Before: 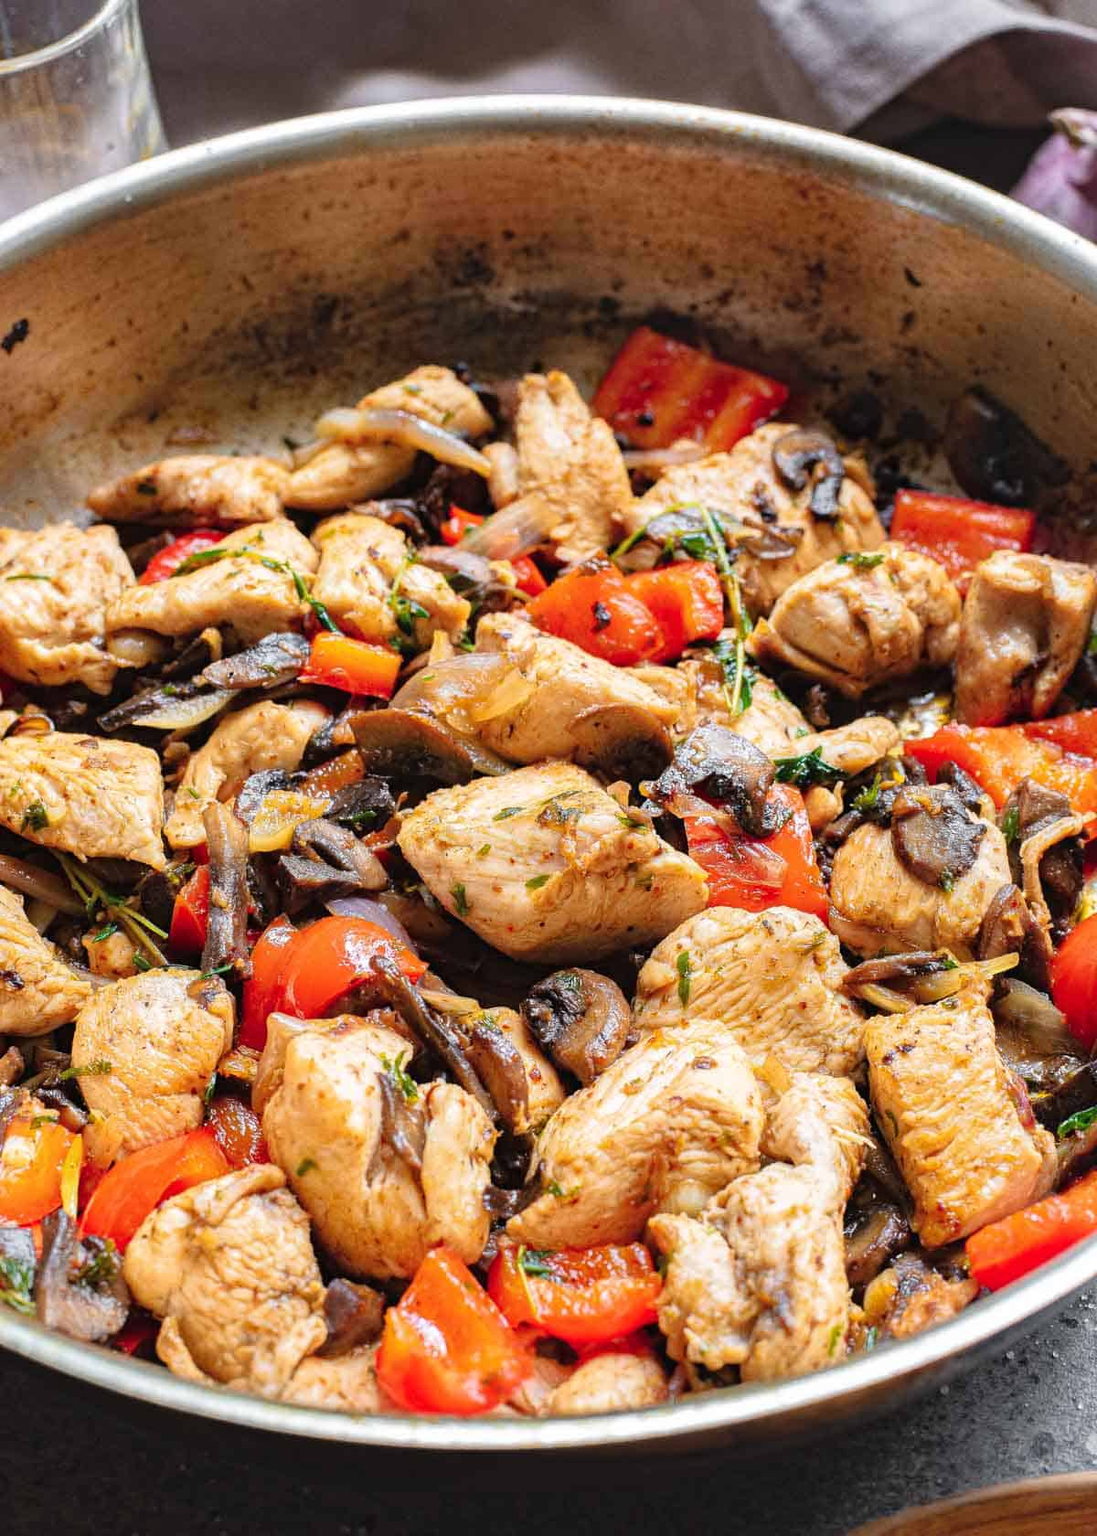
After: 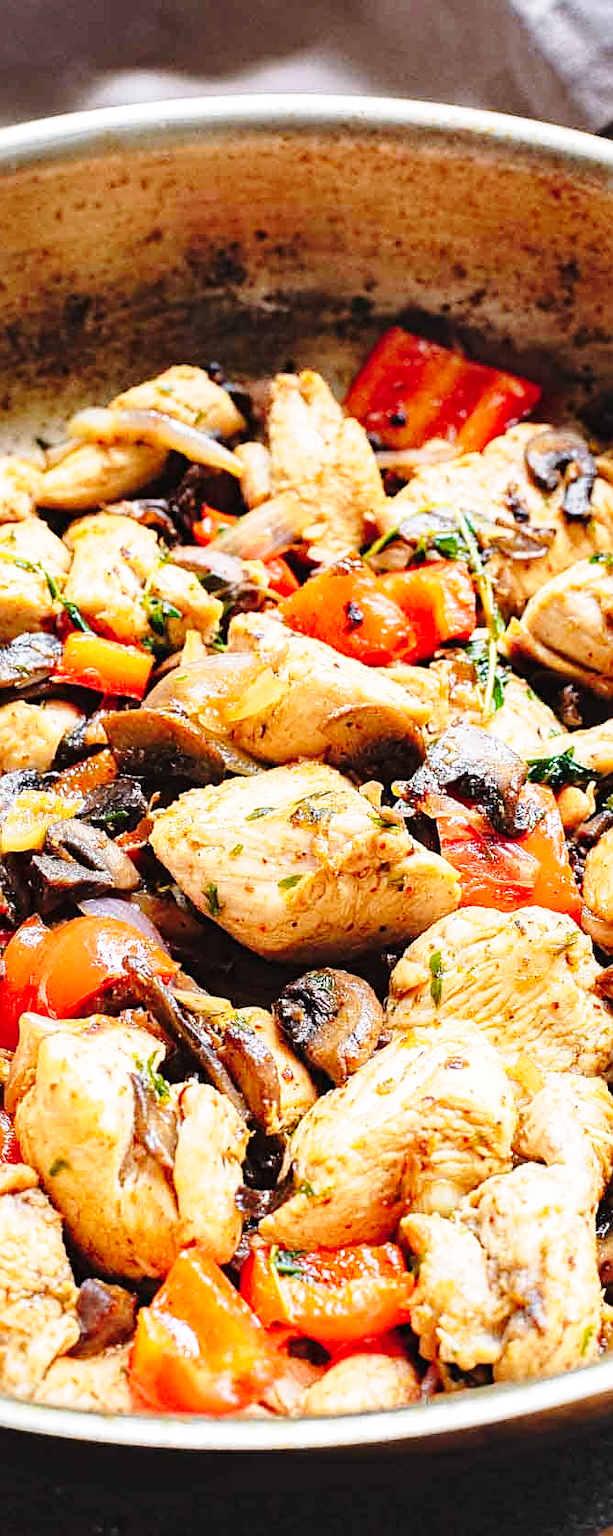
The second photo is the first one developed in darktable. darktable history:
crop and rotate: left 22.585%, right 21.427%
exposure: compensate exposure bias true, compensate highlight preservation false
base curve: curves: ch0 [(0, 0) (0.028, 0.03) (0.121, 0.232) (0.46, 0.748) (0.859, 0.968) (1, 1)], preserve colors none
sharpen: amount 0.492
